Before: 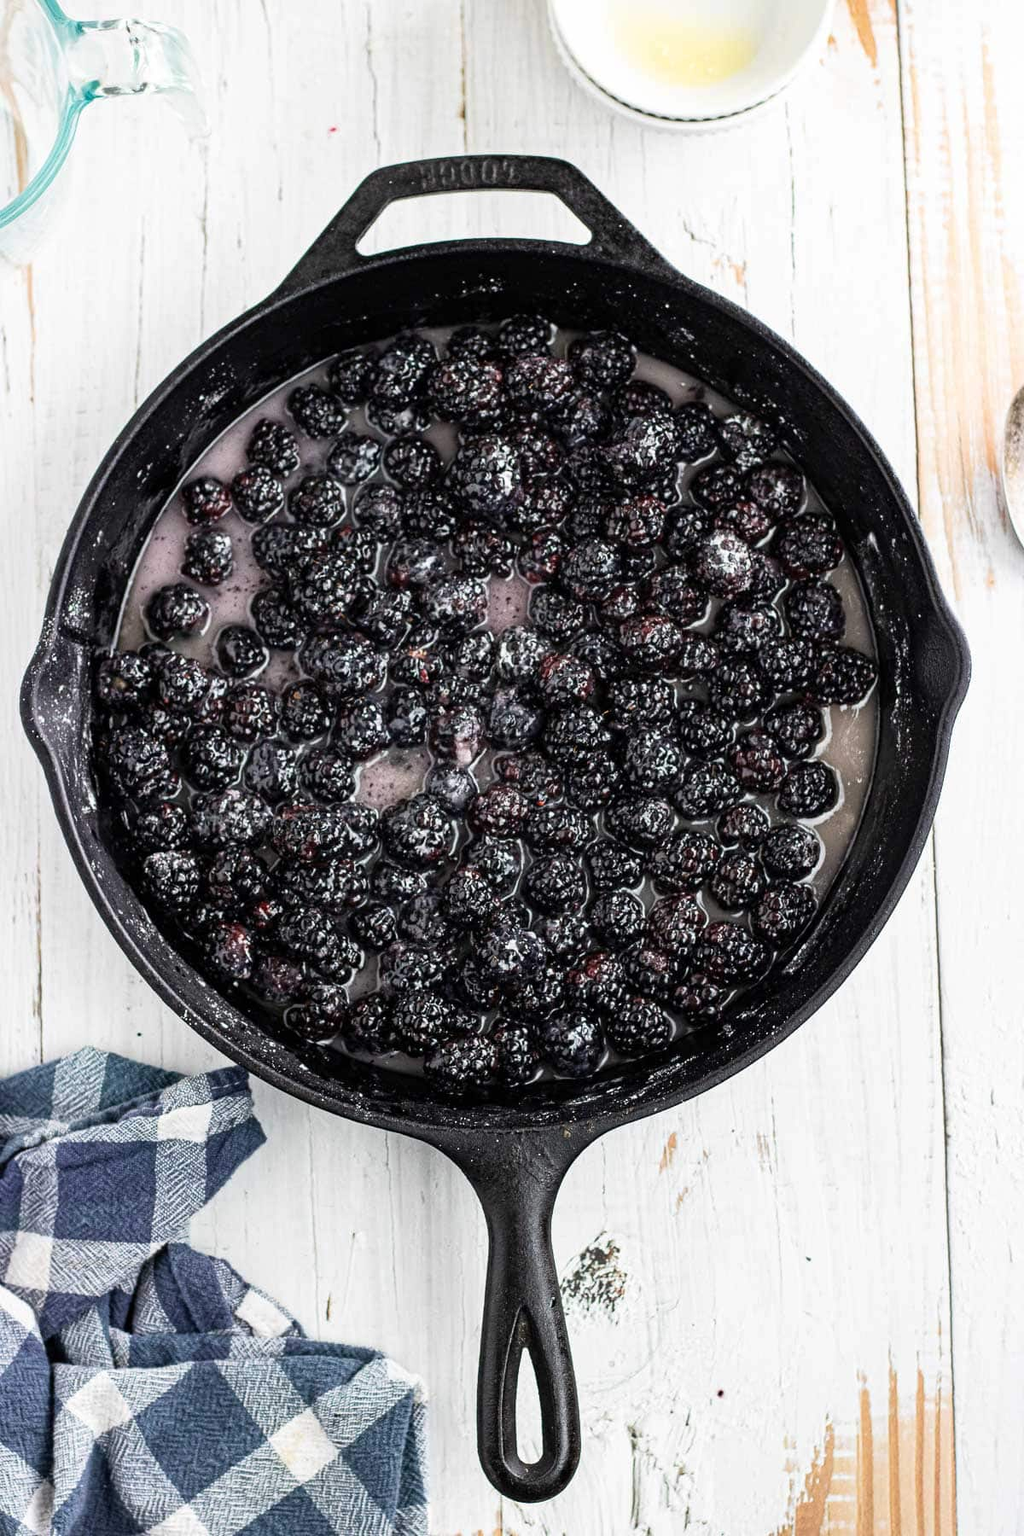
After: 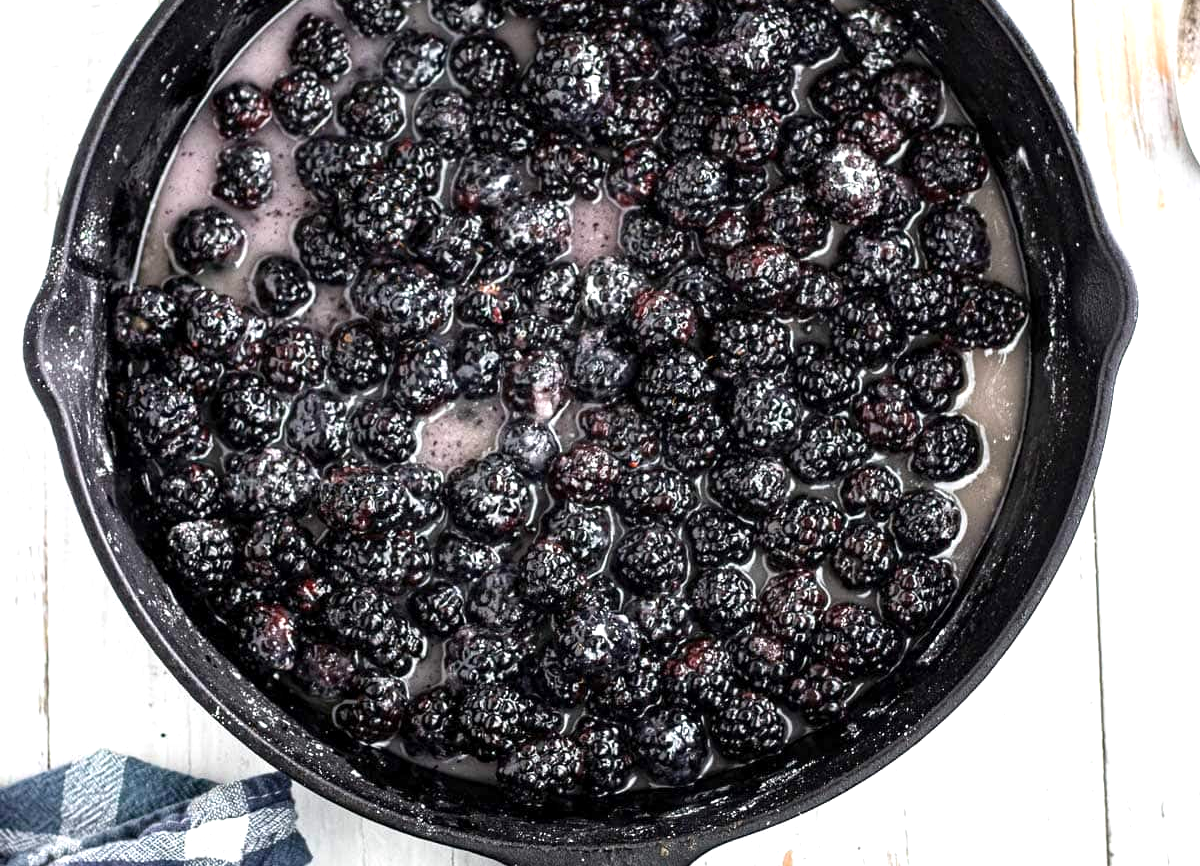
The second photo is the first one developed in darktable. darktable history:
crop and rotate: top 26.523%, bottom 25.315%
exposure: black level correction 0.001, exposure 0.499 EV, compensate highlight preservation false
contrast brightness saturation: saturation -0.045
